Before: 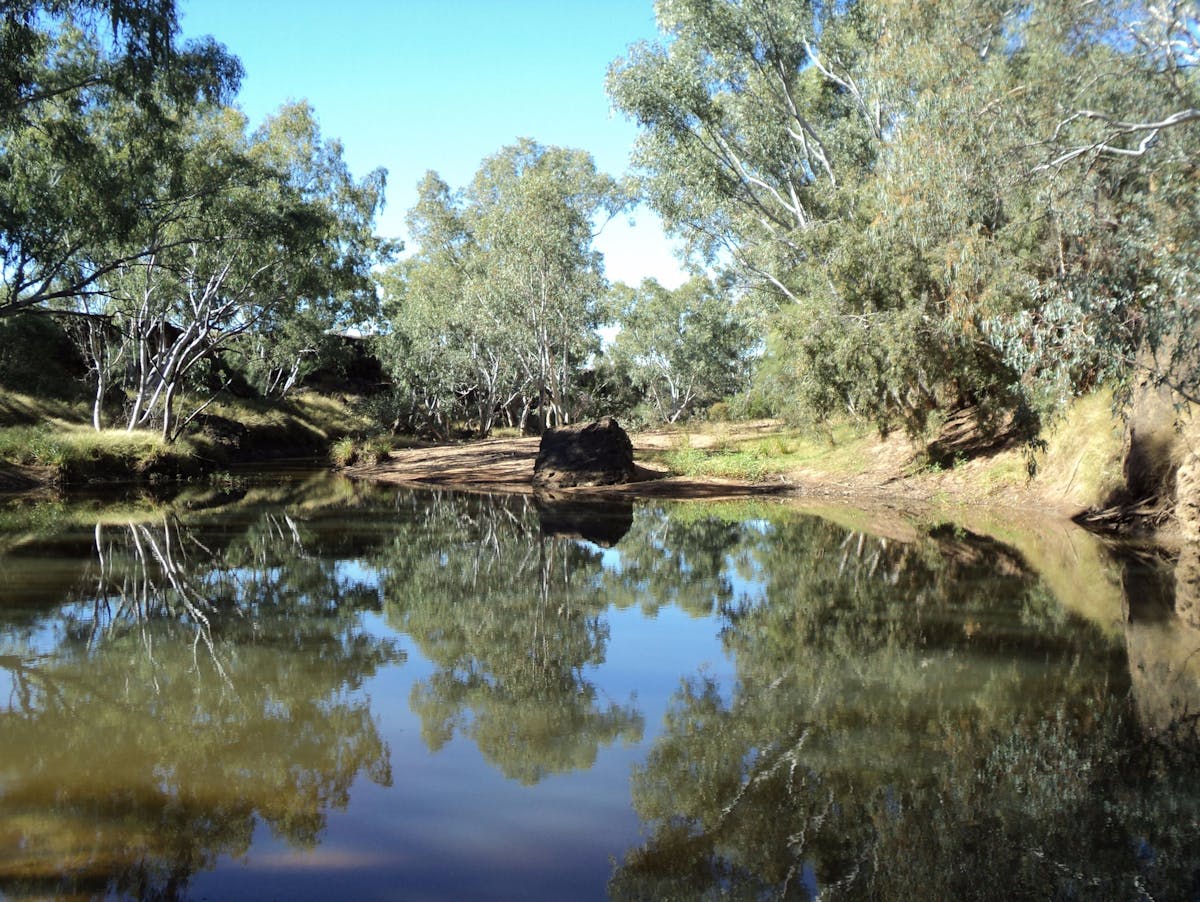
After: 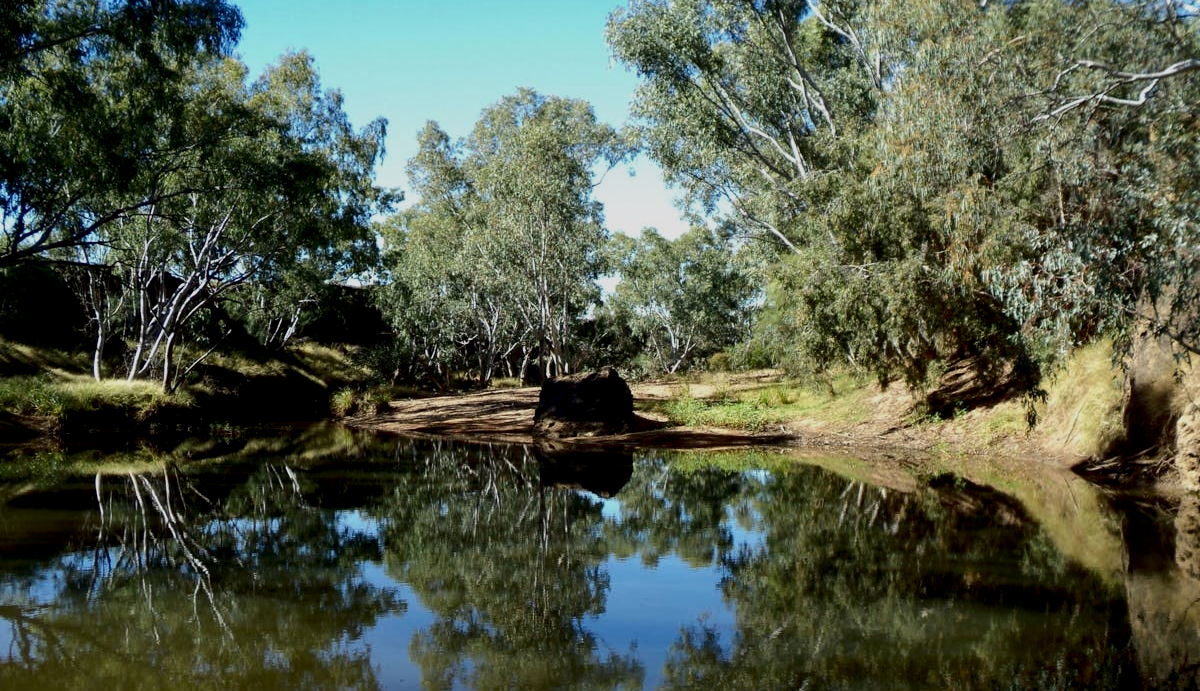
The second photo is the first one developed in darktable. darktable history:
contrast brightness saturation: contrast 0.207, brightness -0.108, saturation 0.205
crop: top 5.619%, bottom 17.7%
exposure: black level correction 0.009, exposure -0.622 EV, compensate highlight preservation false
local contrast: highlights 103%, shadows 101%, detail 119%, midtone range 0.2
